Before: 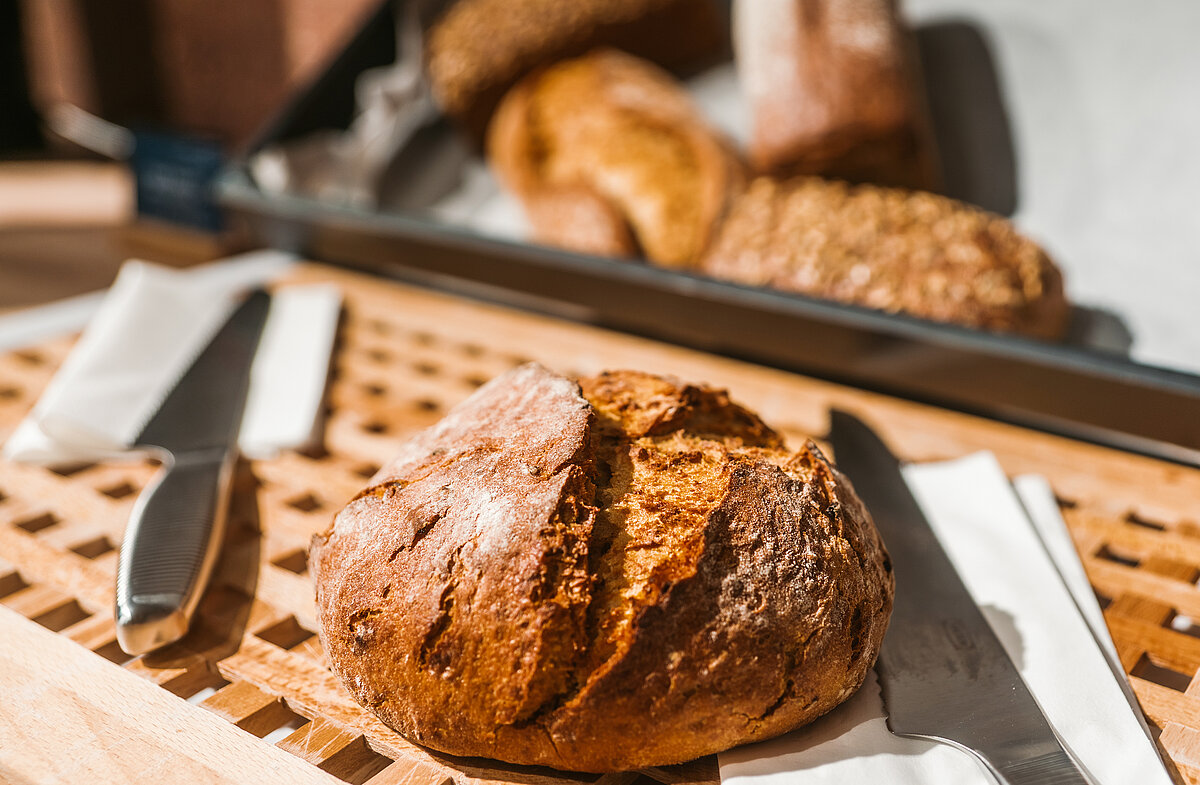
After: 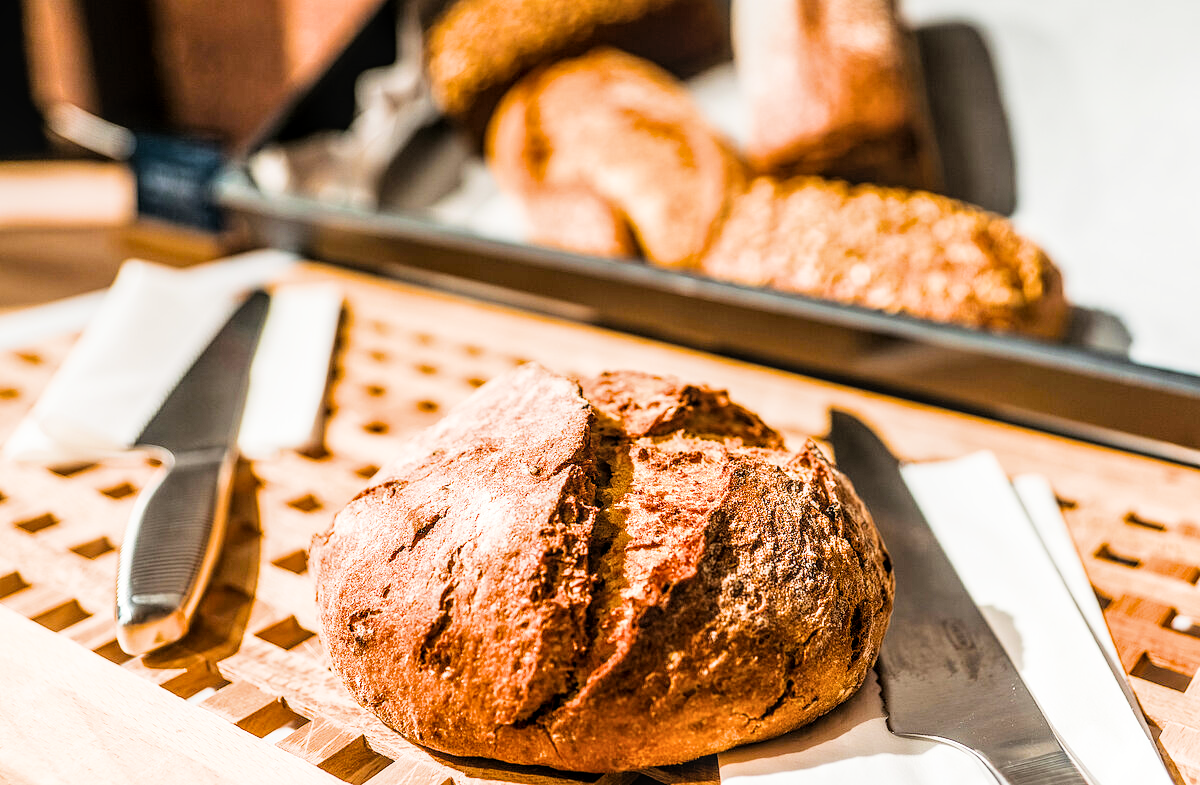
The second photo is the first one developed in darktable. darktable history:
color balance rgb: perceptual saturation grading › global saturation 20%, global vibrance 20%
filmic rgb: black relative exposure -5 EV, hardness 2.88, contrast 1.3, highlights saturation mix -30%
exposure: black level correction 0, exposure 1.2 EV, compensate exposure bias true, compensate highlight preservation false
local contrast: on, module defaults
